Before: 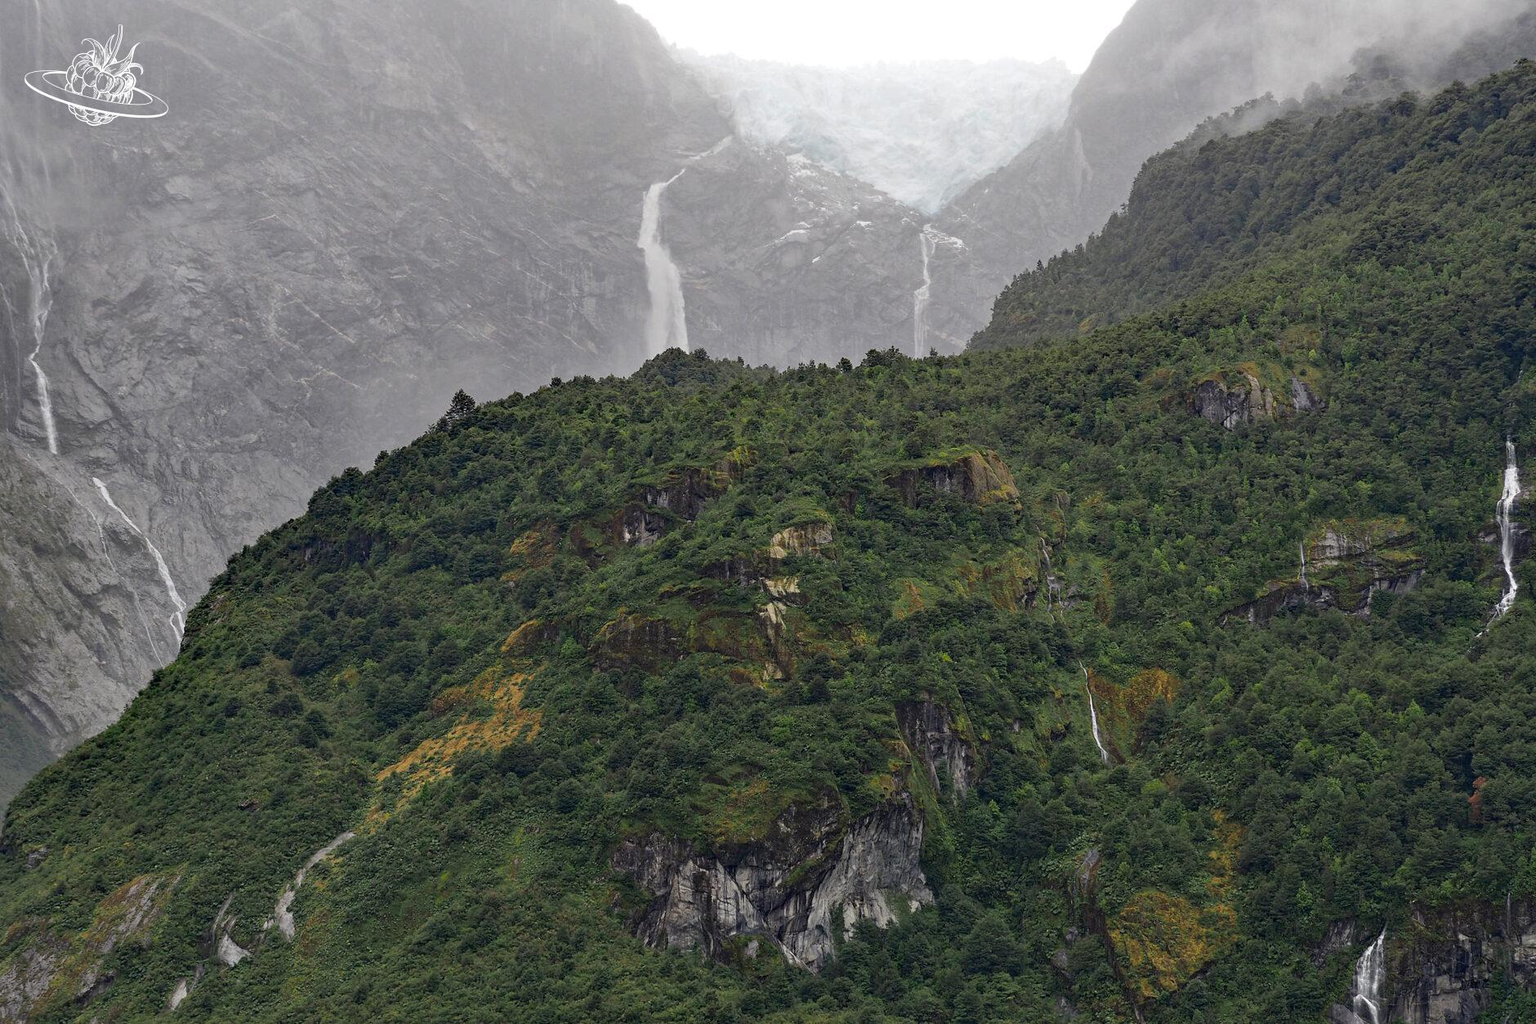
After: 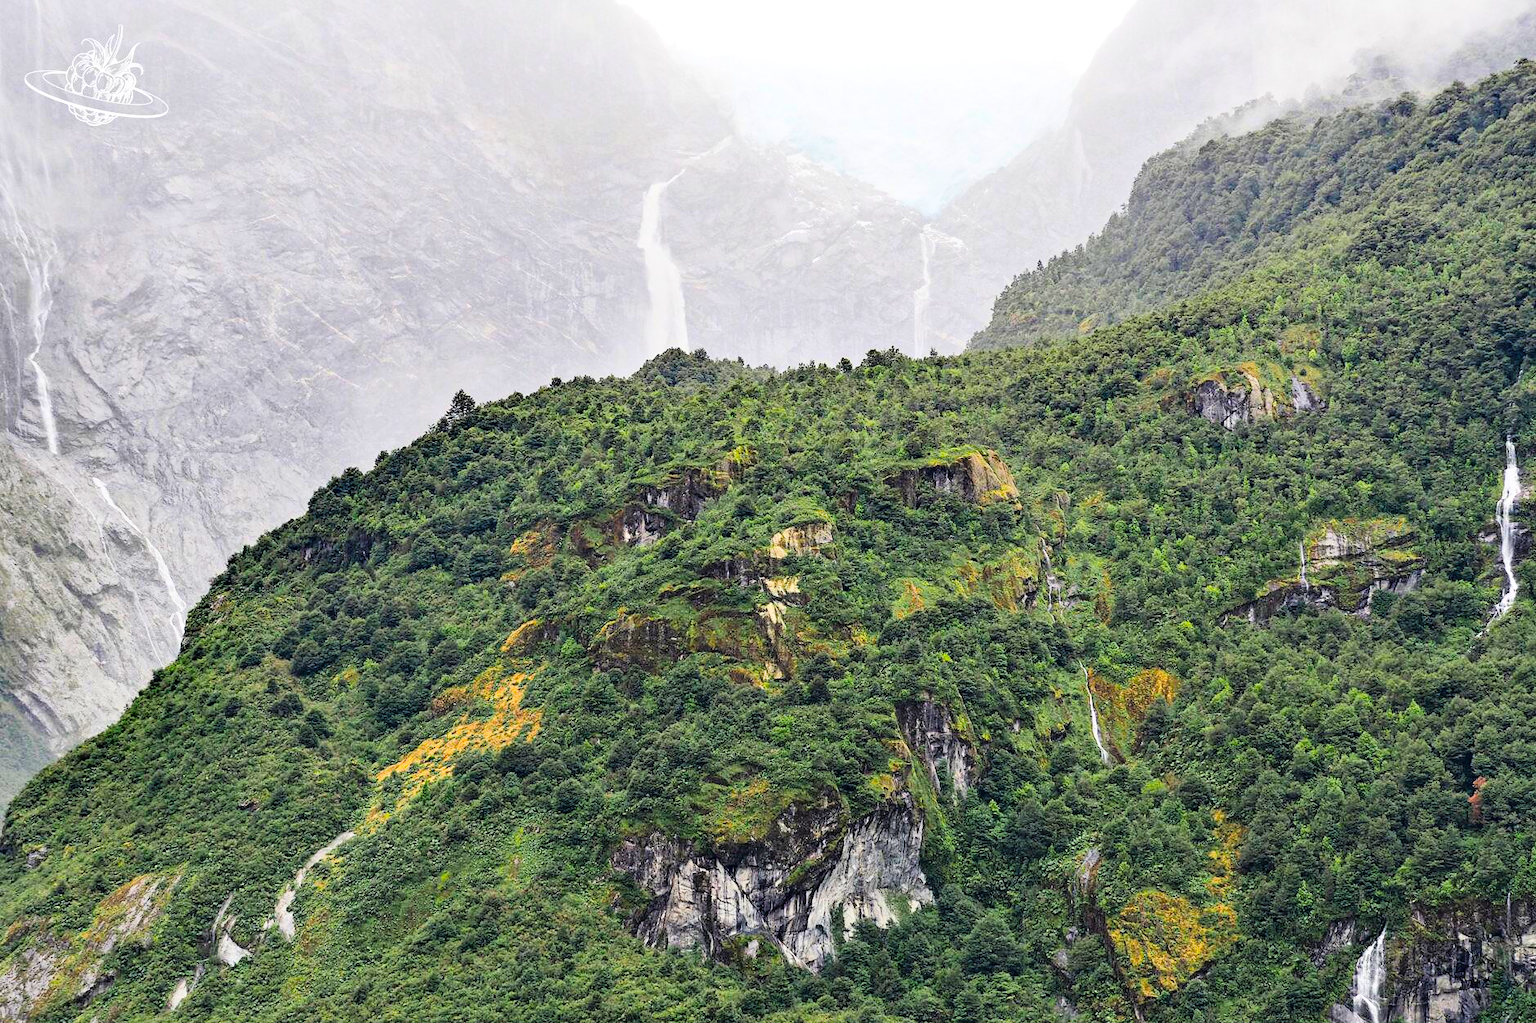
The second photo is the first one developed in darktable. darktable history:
contrast brightness saturation: contrast 0.15, brightness 0.05
shadows and highlights: shadows 35, highlights -35, soften with gaussian
tone curve: curves: ch0 [(0, 0) (0.084, 0.074) (0.2, 0.297) (0.363, 0.591) (0.495, 0.765) (0.68, 0.901) (0.851, 0.967) (1, 1)], color space Lab, linked channels, preserve colors none
color balance rgb: linear chroma grading › global chroma 10%, perceptual saturation grading › global saturation 5%, perceptual brilliance grading › global brilliance 4%, global vibrance 7%, saturation formula JzAzBz (2021)
